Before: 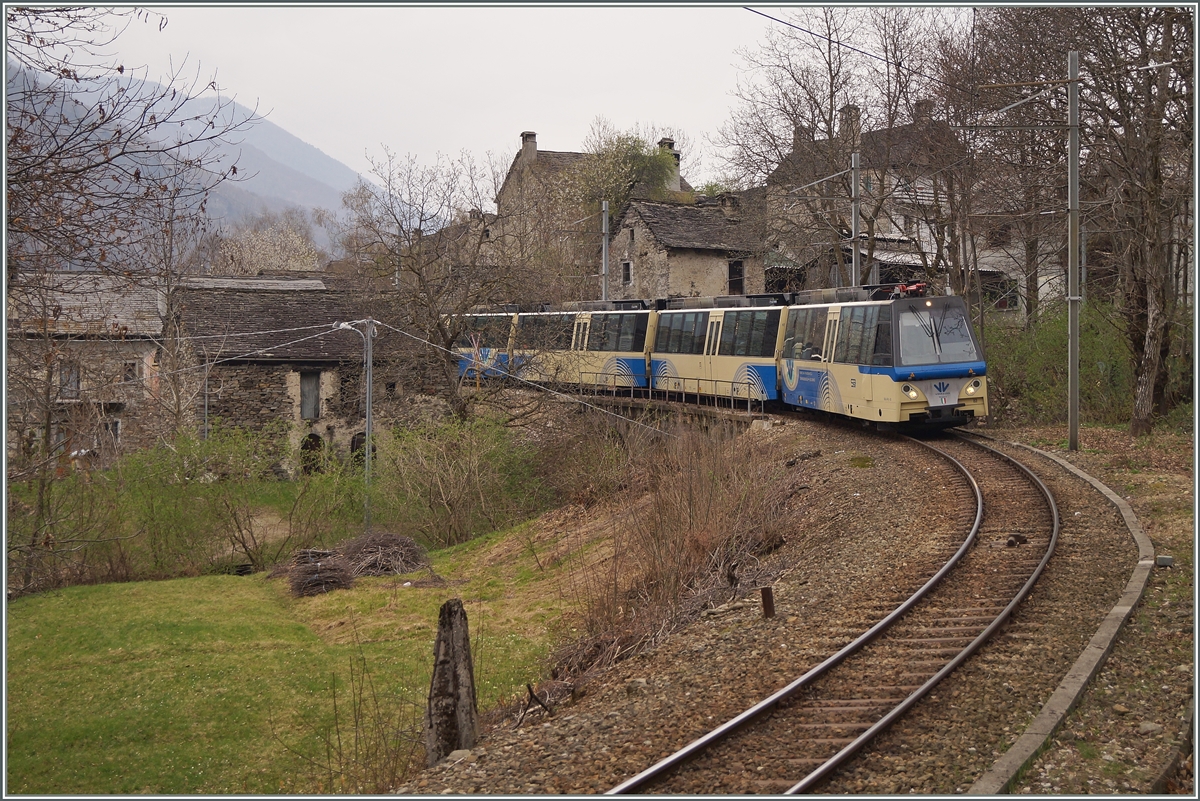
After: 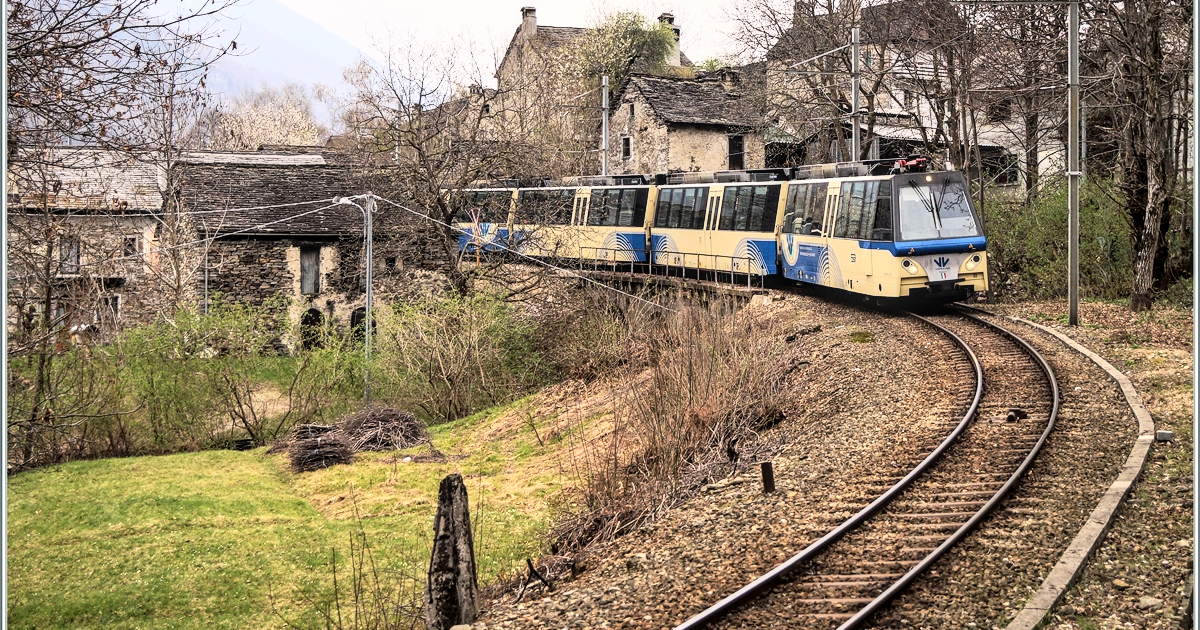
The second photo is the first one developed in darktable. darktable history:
rgb curve: curves: ch0 [(0, 0) (0.21, 0.15) (0.24, 0.21) (0.5, 0.75) (0.75, 0.96) (0.89, 0.99) (1, 1)]; ch1 [(0, 0.02) (0.21, 0.13) (0.25, 0.2) (0.5, 0.67) (0.75, 0.9) (0.89, 0.97) (1, 1)]; ch2 [(0, 0.02) (0.21, 0.13) (0.25, 0.2) (0.5, 0.67) (0.75, 0.9) (0.89, 0.97) (1, 1)], compensate middle gray true
local contrast: on, module defaults
crop and rotate: top 15.774%, bottom 5.506%
